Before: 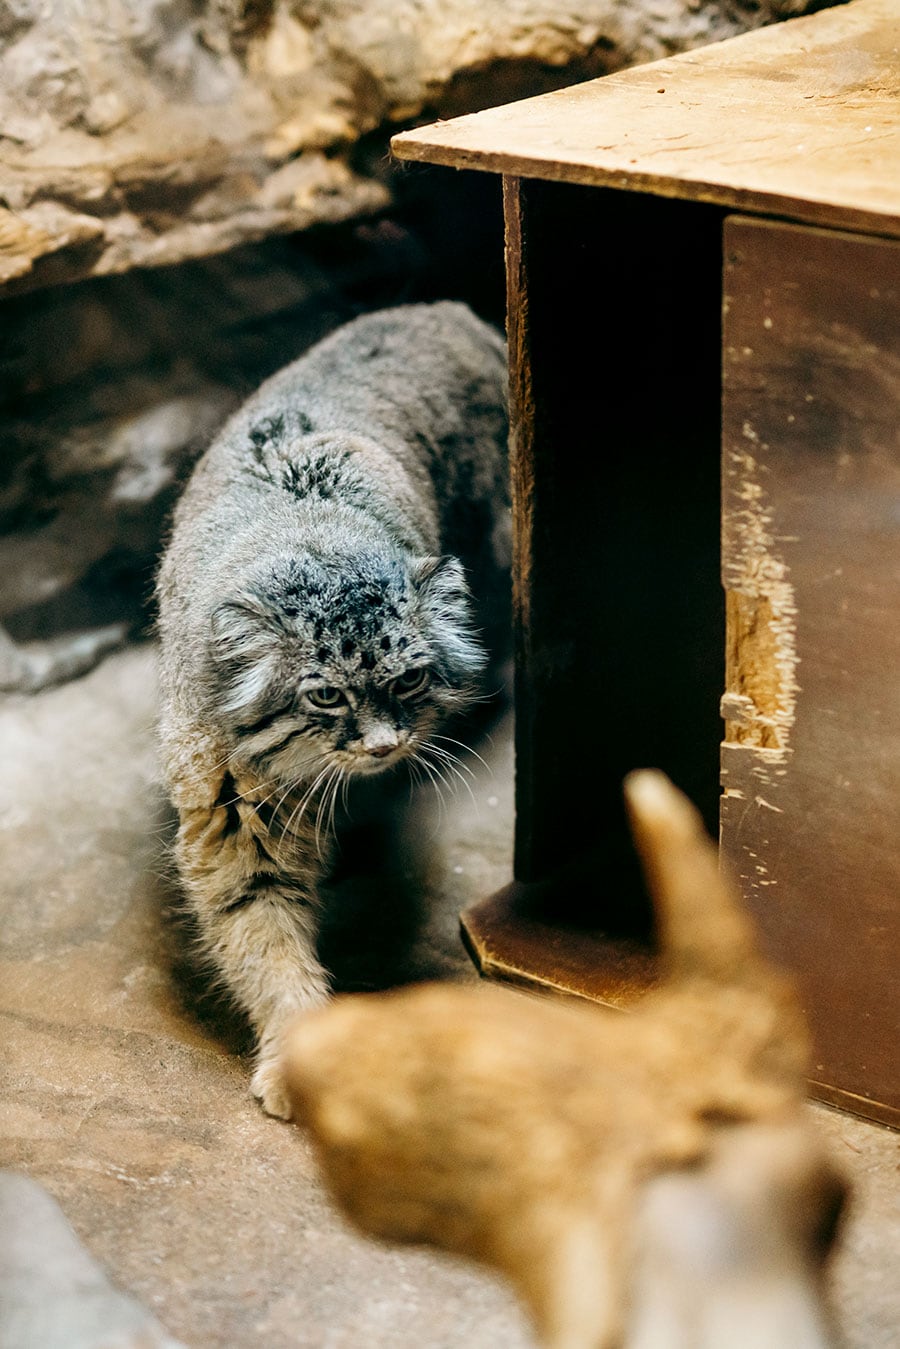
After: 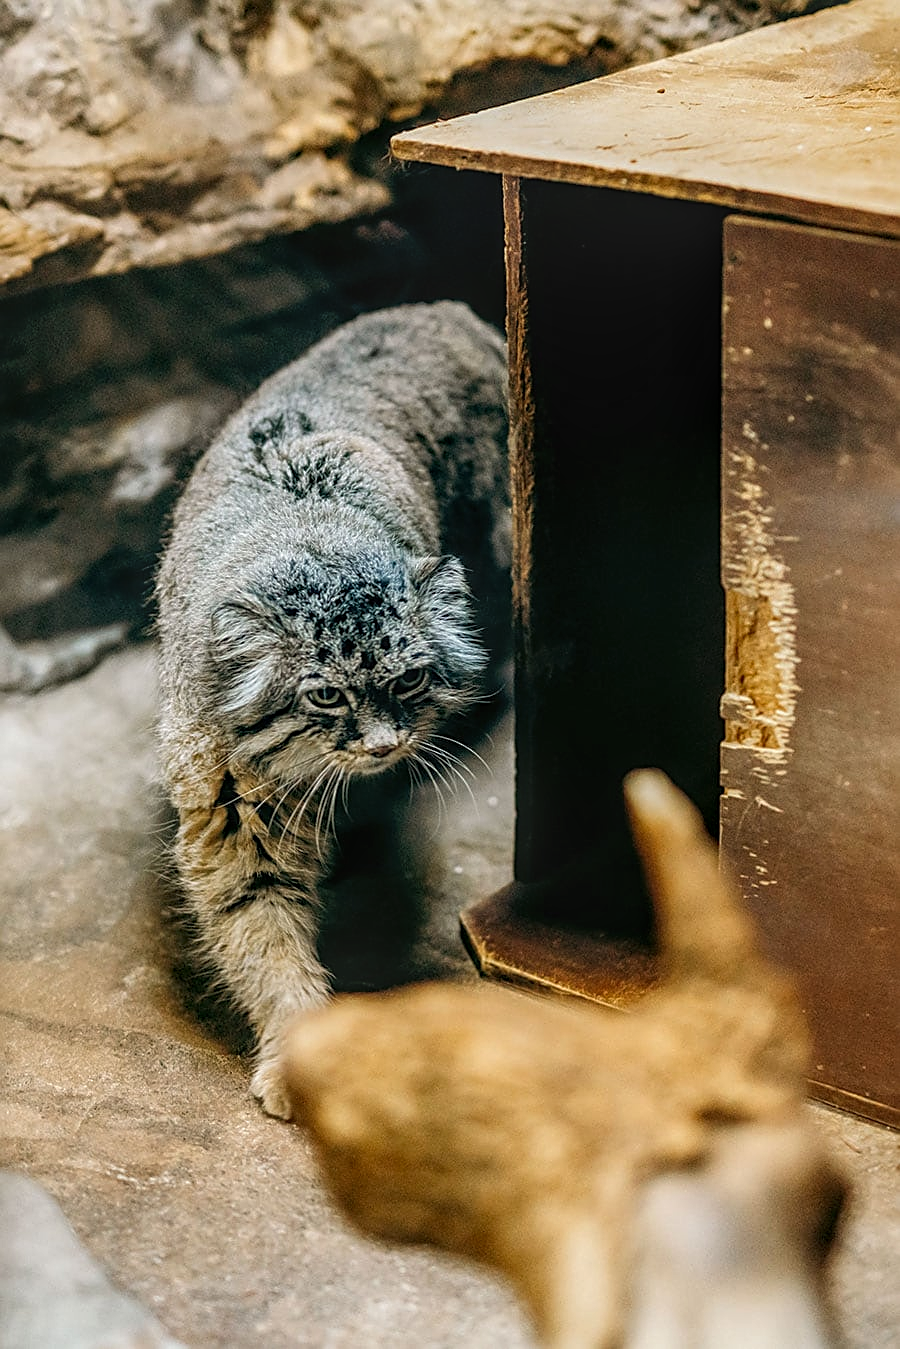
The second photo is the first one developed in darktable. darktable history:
sharpen: on, module defaults
local contrast: highlights 3%, shadows 4%, detail 133%
